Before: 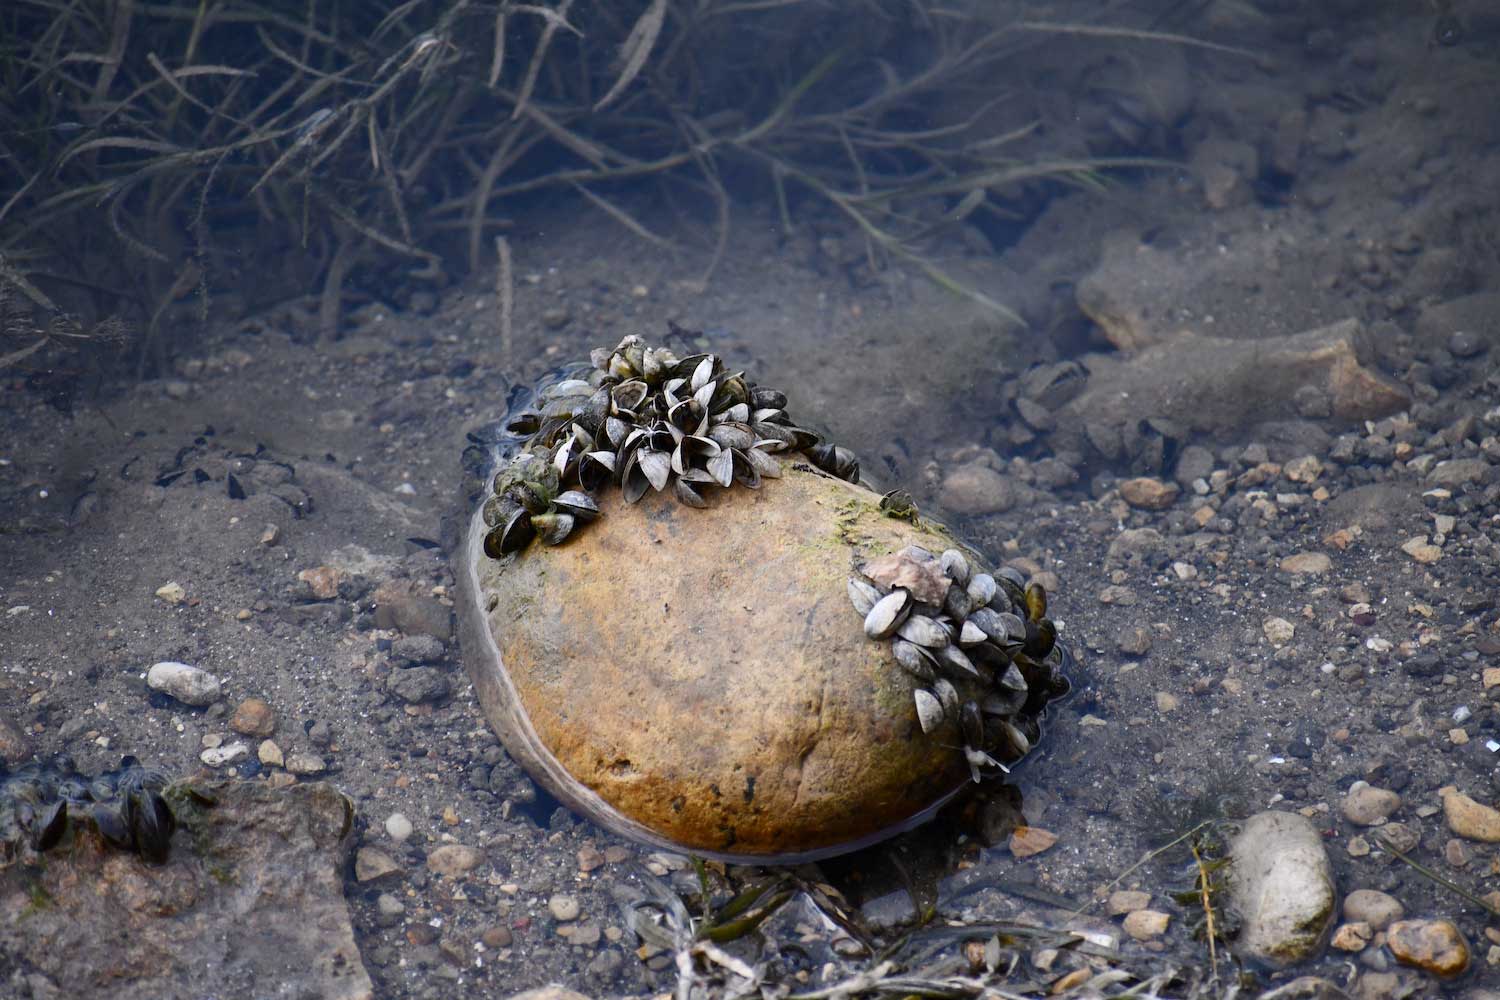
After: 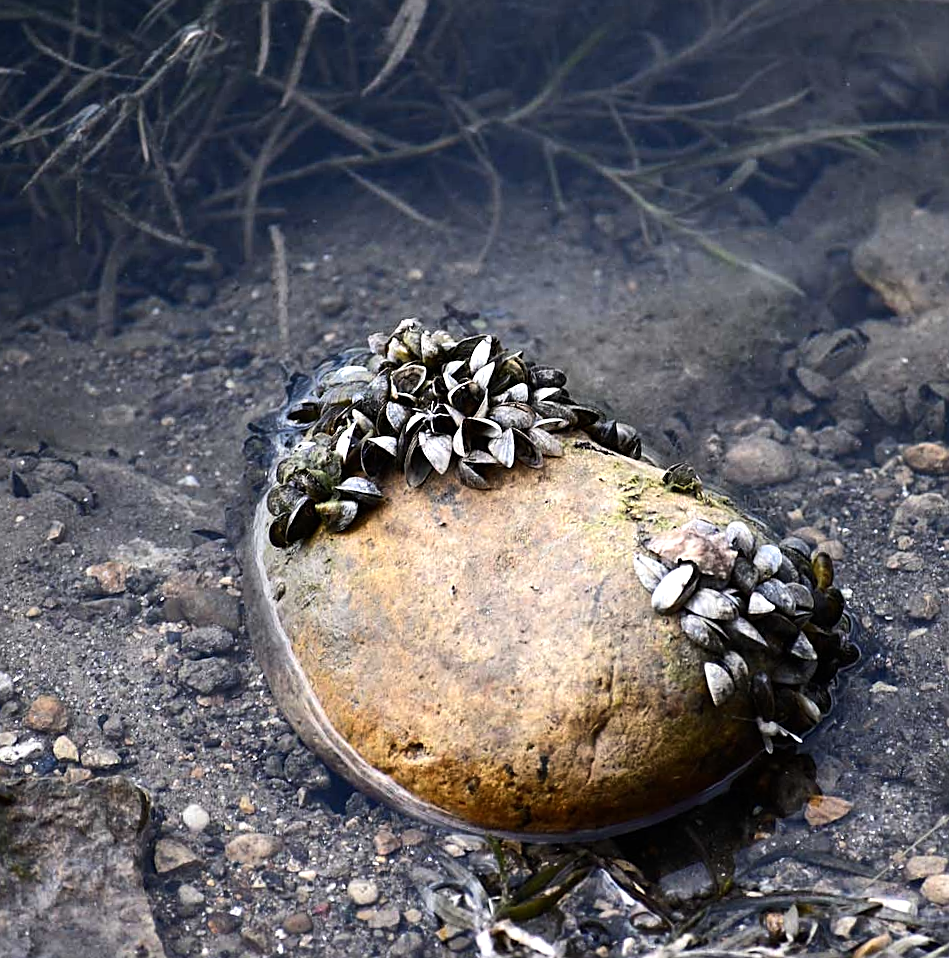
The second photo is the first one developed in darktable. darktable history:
tone equalizer: -8 EV -0.75 EV, -7 EV -0.7 EV, -6 EV -0.6 EV, -5 EV -0.4 EV, -3 EV 0.4 EV, -2 EV 0.6 EV, -1 EV 0.7 EV, +0 EV 0.75 EV, edges refinement/feathering 500, mask exposure compensation -1.57 EV, preserve details no
crop and rotate: left 12.673%, right 20.66%
rotate and perspective: rotation -2.12°, lens shift (vertical) 0.009, lens shift (horizontal) -0.008, automatic cropping original format, crop left 0.036, crop right 0.964, crop top 0.05, crop bottom 0.959
sharpen: on, module defaults
